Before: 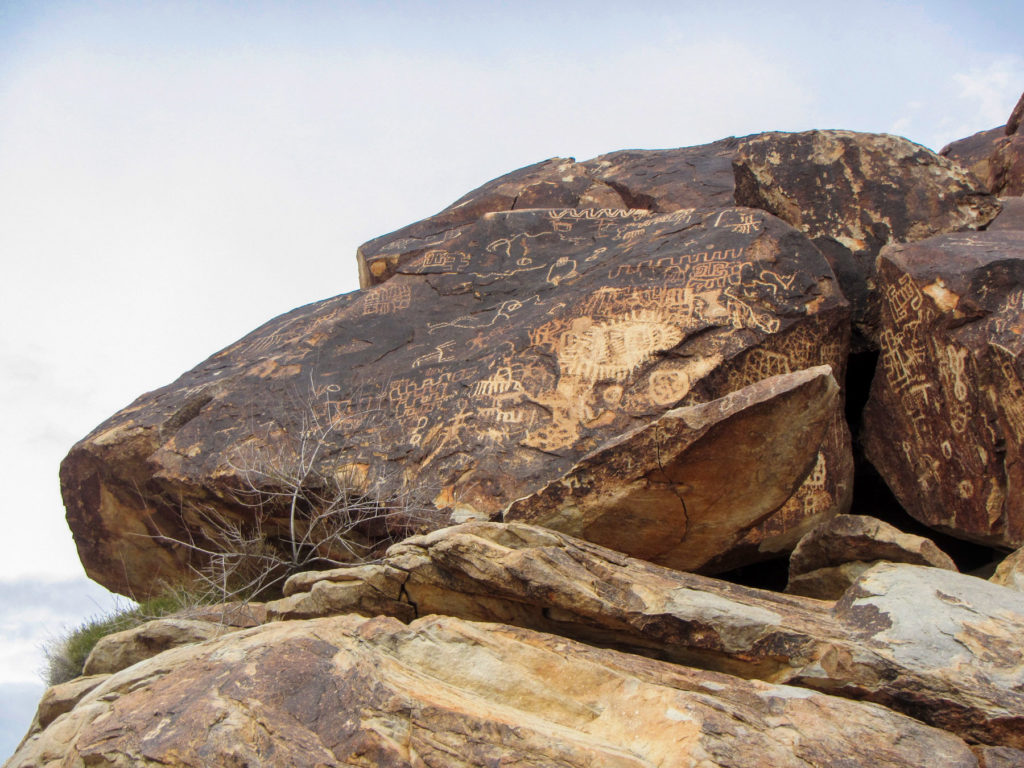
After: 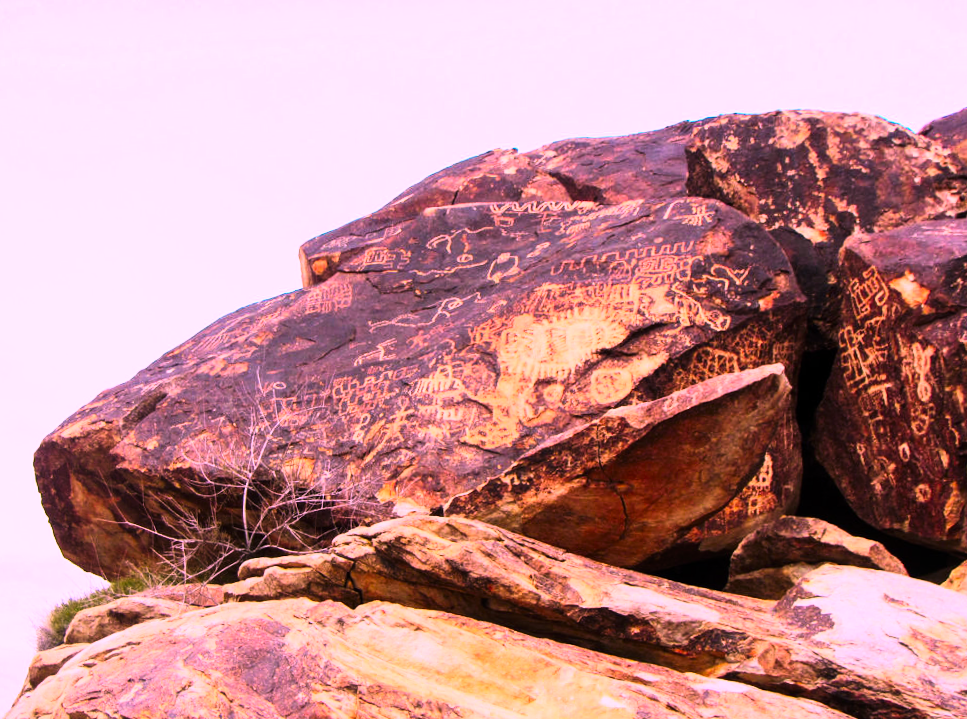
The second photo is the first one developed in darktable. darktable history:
tone curve: curves: ch0 [(0, 0) (0.137, 0.063) (0.255, 0.176) (0.502, 0.502) (0.749, 0.839) (1, 1)], color space Lab, linked channels, preserve colors none
contrast brightness saturation: contrast 0.2, brightness 0.15, saturation 0.14
velvia: strength 15%
color correction: highlights a* 19.5, highlights b* -11.53, saturation 1.69
rotate and perspective: rotation 0.062°, lens shift (vertical) 0.115, lens shift (horizontal) -0.133, crop left 0.047, crop right 0.94, crop top 0.061, crop bottom 0.94
